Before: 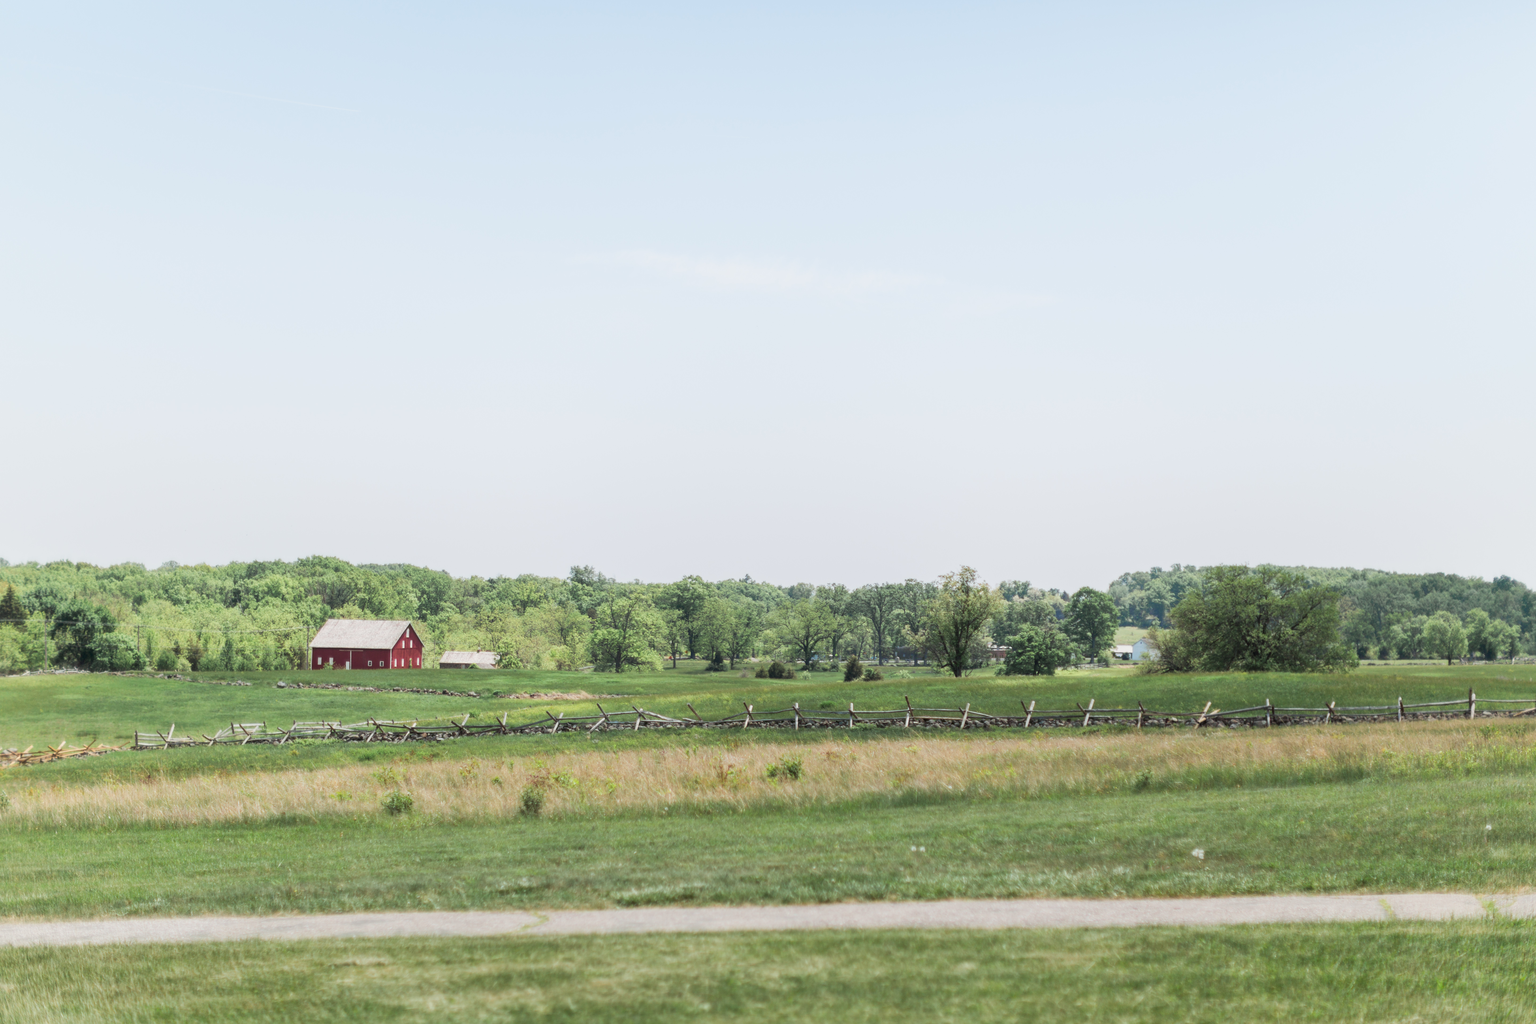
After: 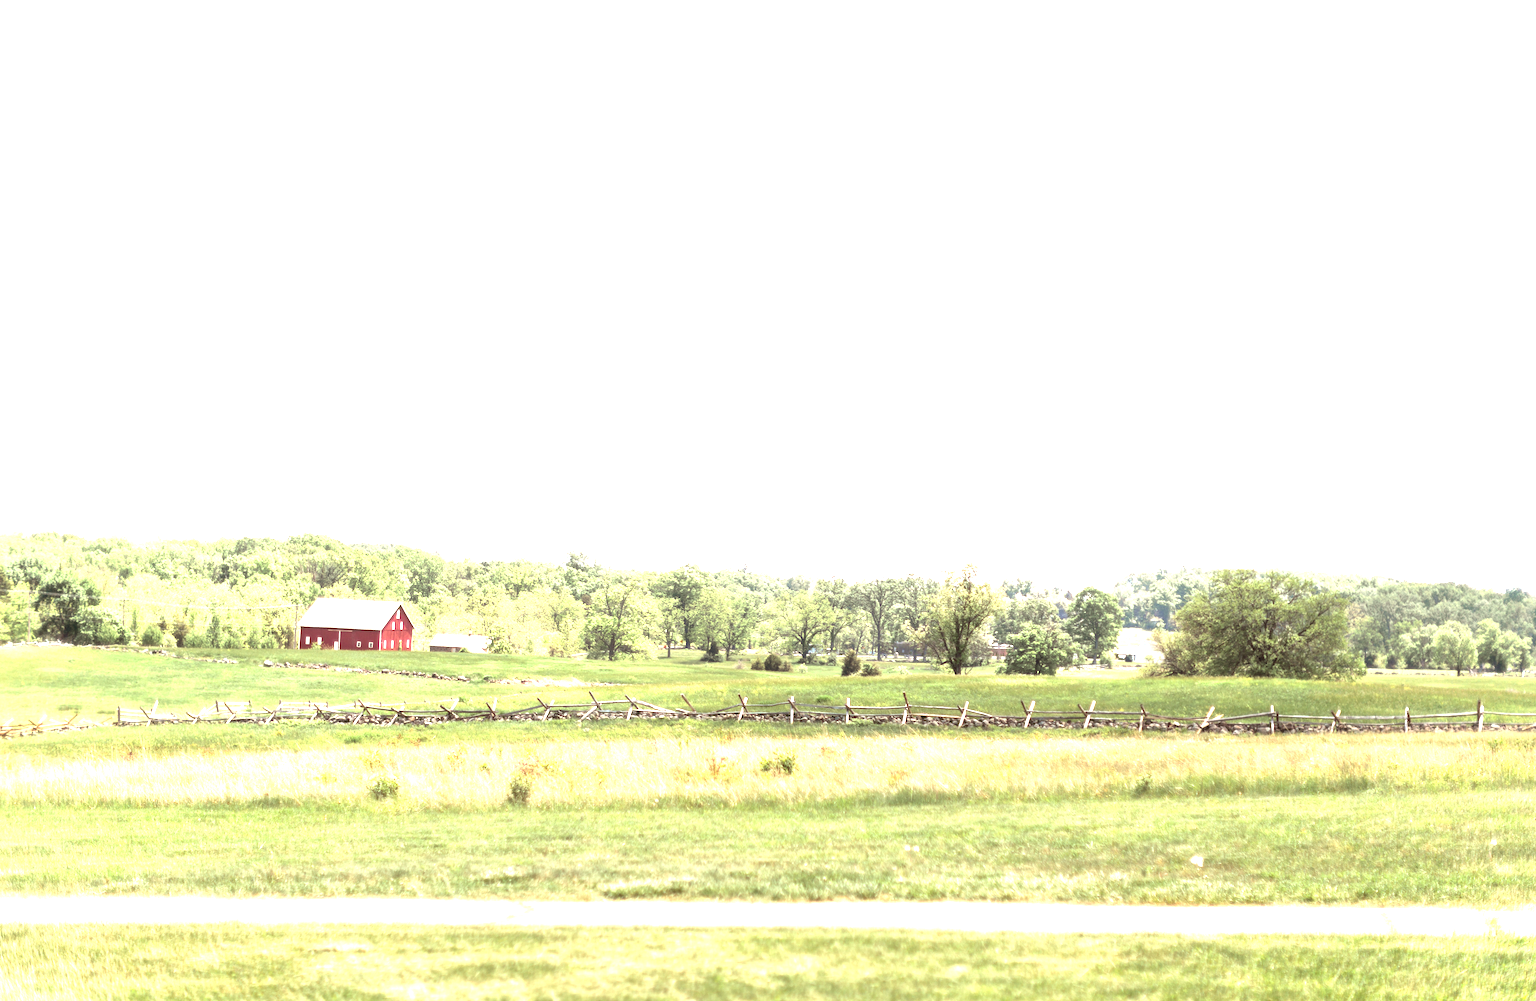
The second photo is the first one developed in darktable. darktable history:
exposure: black level correction 0.001, exposure 1.735 EV, compensate highlight preservation false
color contrast: green-magenta contrast 0.96
color correction: highlights a* 6.27, highlights b* 8.19, shadows a* 5.94, shadows b* 7.23, saturation 0.9
rotate and perspective: rotation 1.57°, crop left 0.018, crop right 0.982, crop top 0.039, crop bottom 0.961
